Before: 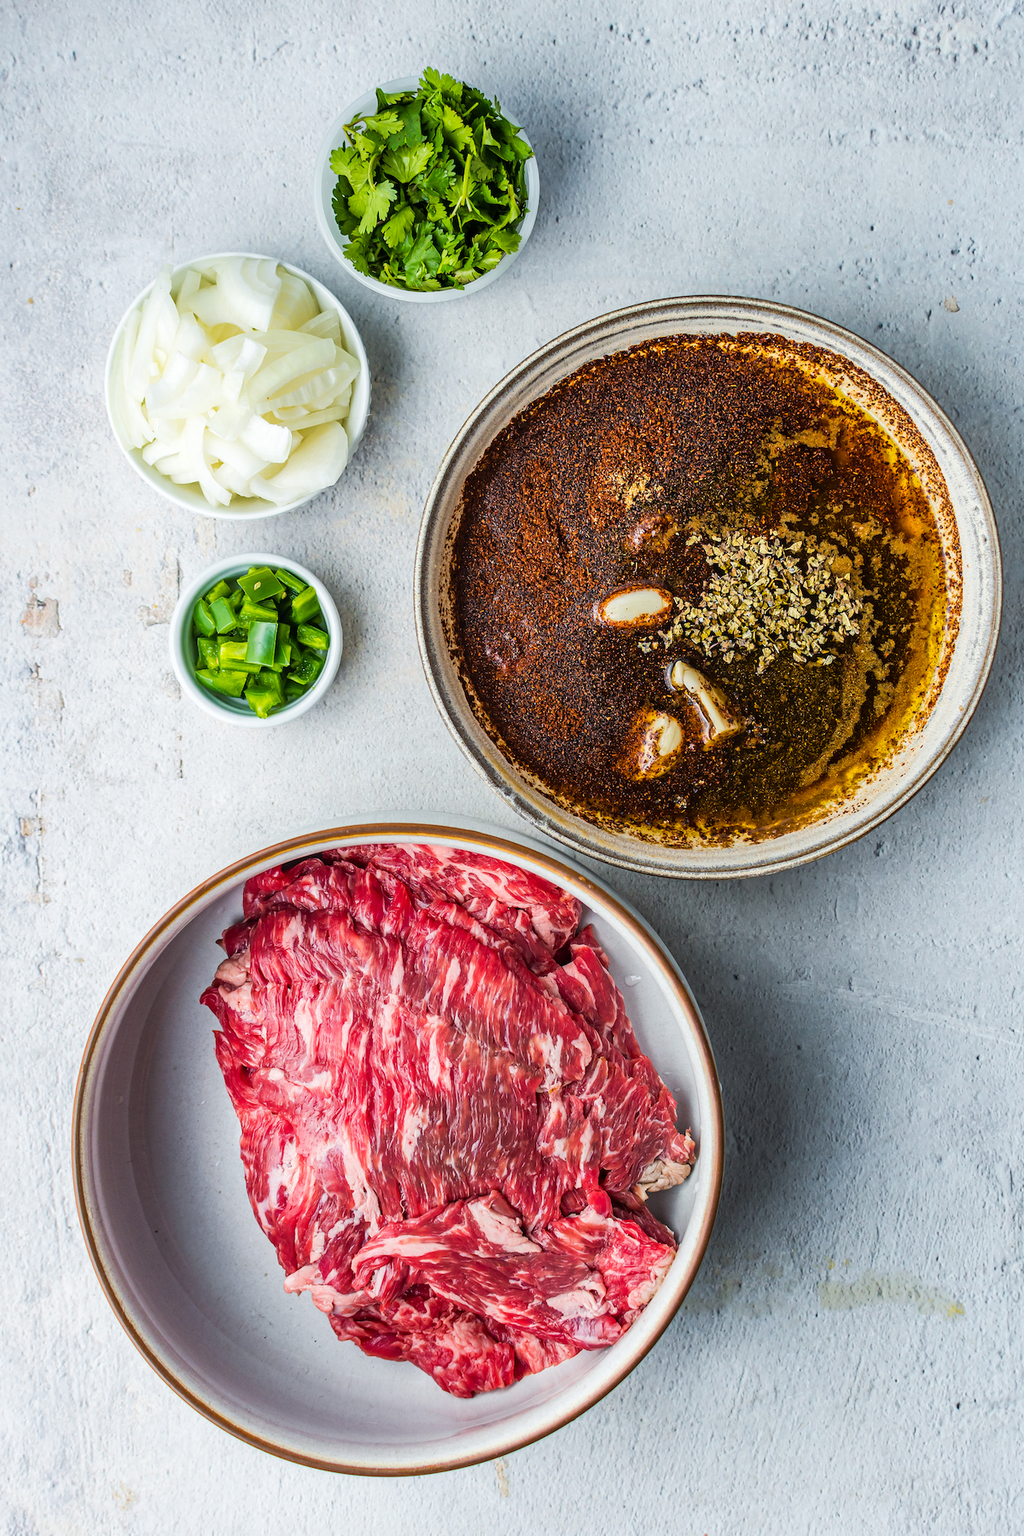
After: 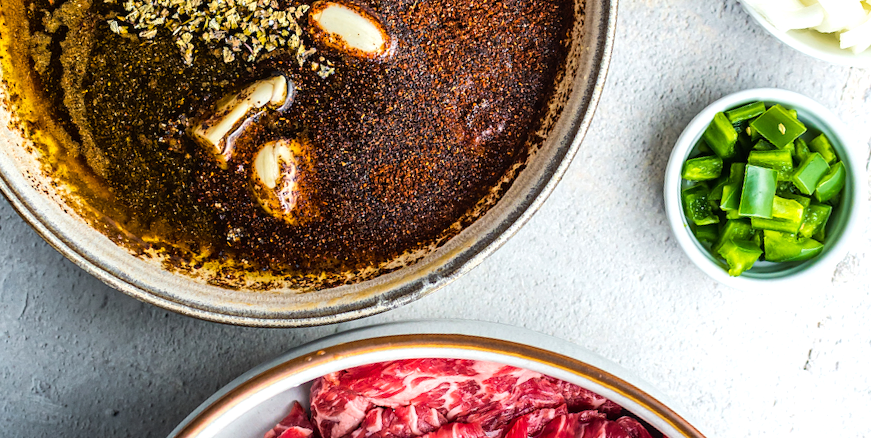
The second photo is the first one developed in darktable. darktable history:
tone equalizer: -8 EV -0.417 EV, -7 EV -0.389 EV, -6 EV -0.333 EV, -5 EV -0.222 EV, -3 EV 0.222 EV, -2 EV 0.333 EV, -1 EV 0.389 EV, +0 EV 0.417 EV, edges refinement/feathering 500, mask exposure compensation -1.57 EV, preserve details no
crop and rotate: angle 16.12°, top 30.835%, bottom 35.653%
